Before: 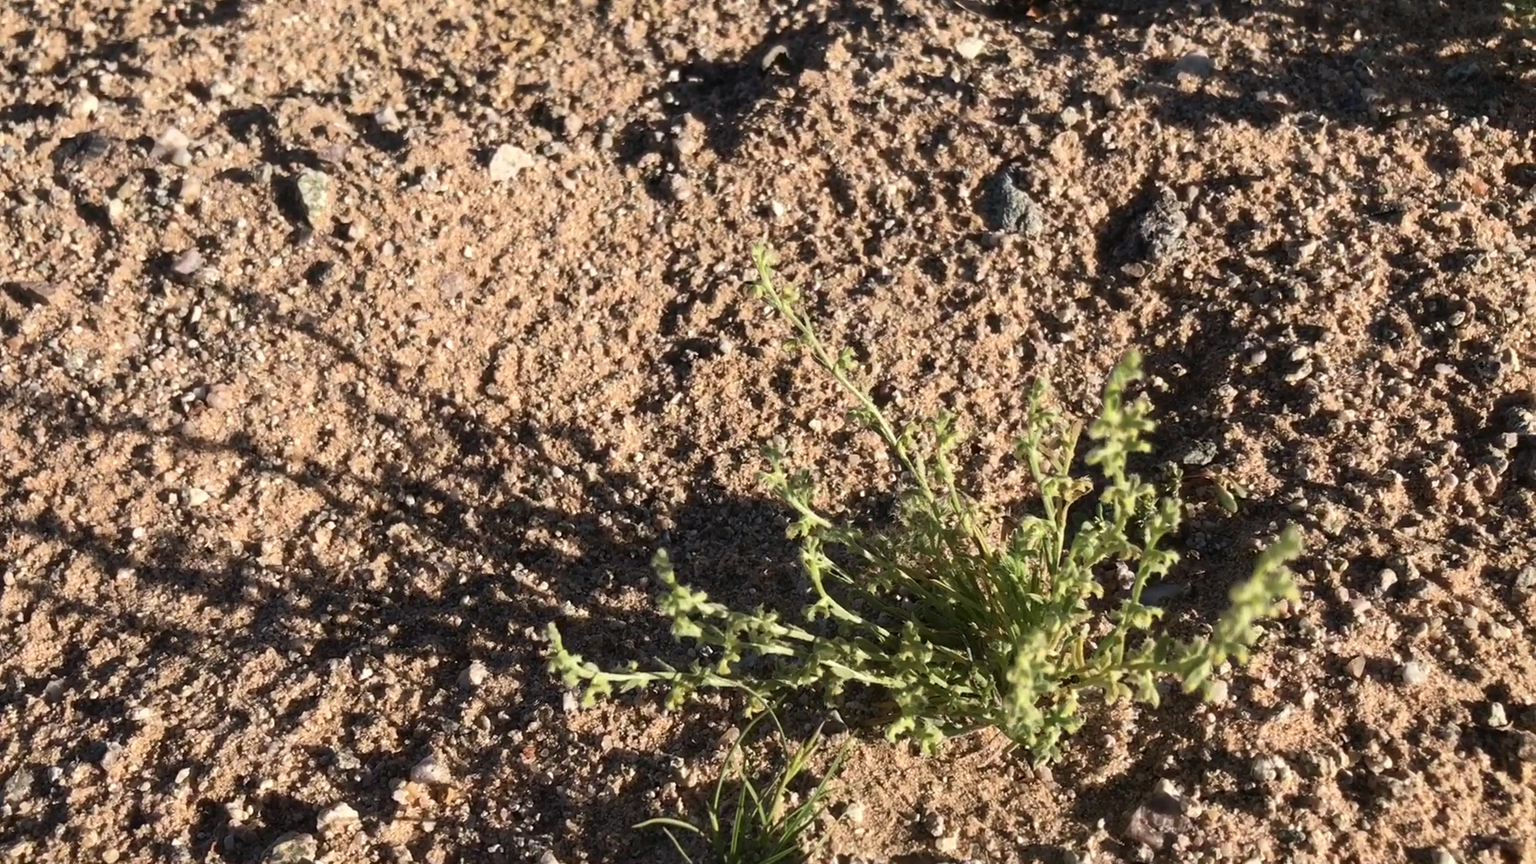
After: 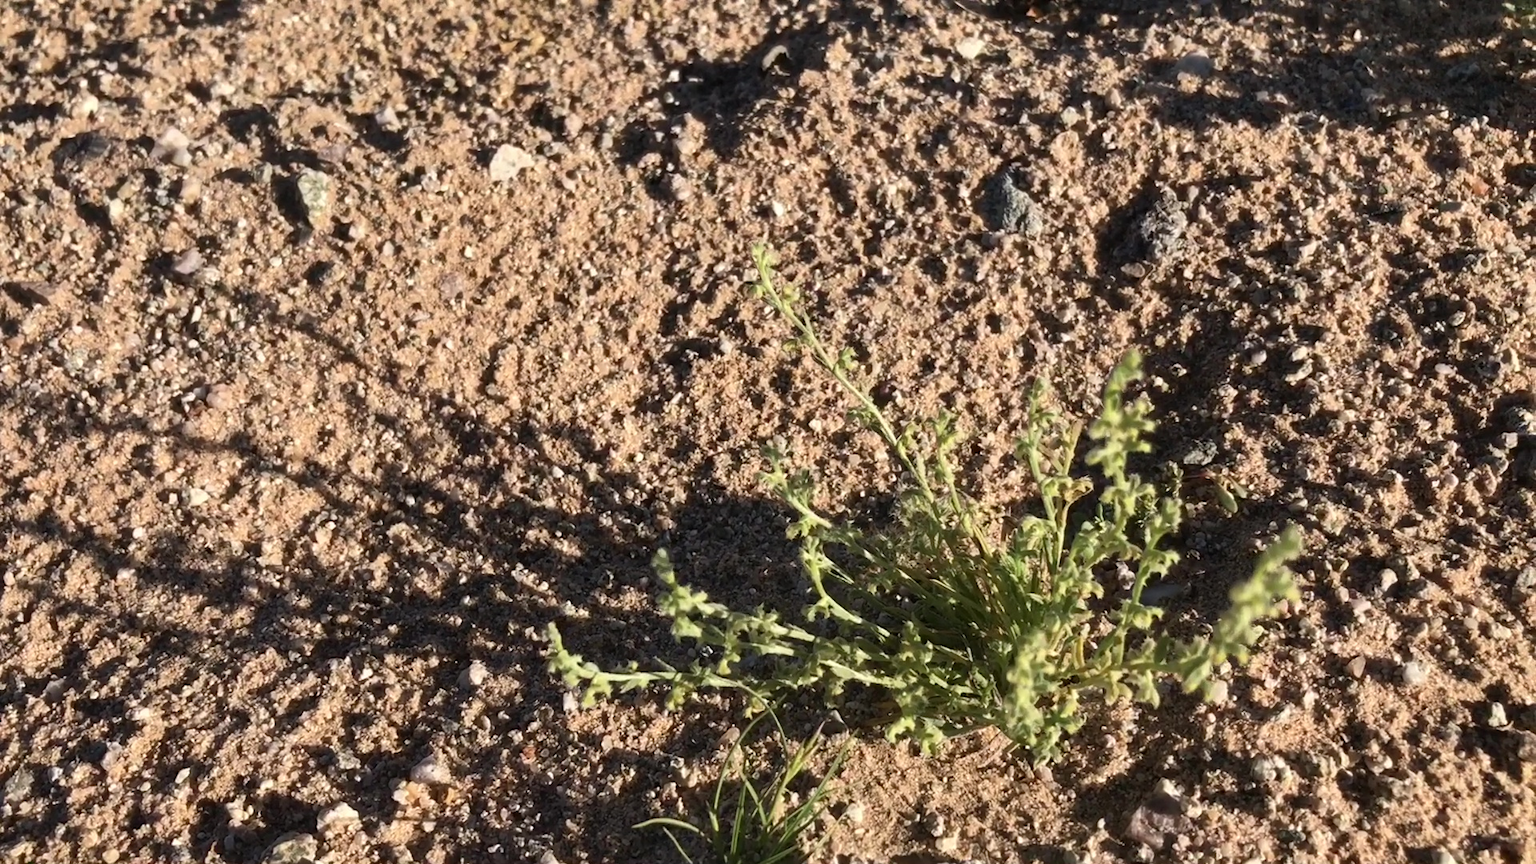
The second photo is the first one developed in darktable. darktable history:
shadows and highlights: shadows 20.93, highlights -82.47, soften with gaussian
